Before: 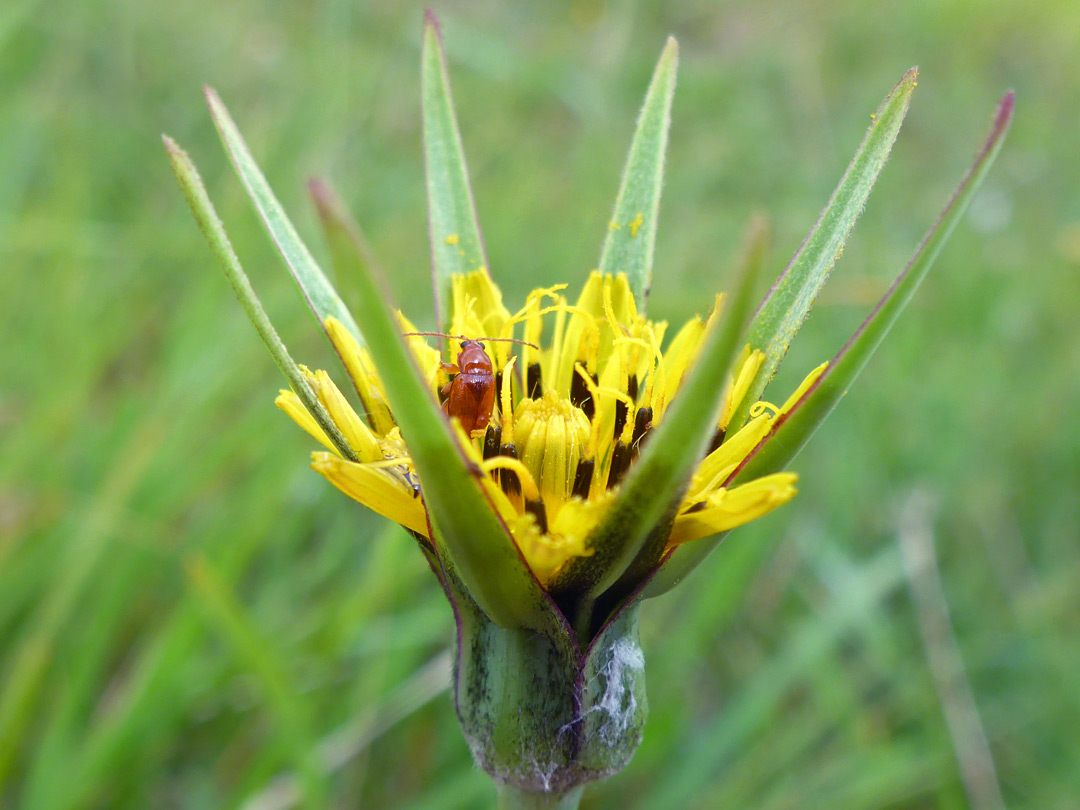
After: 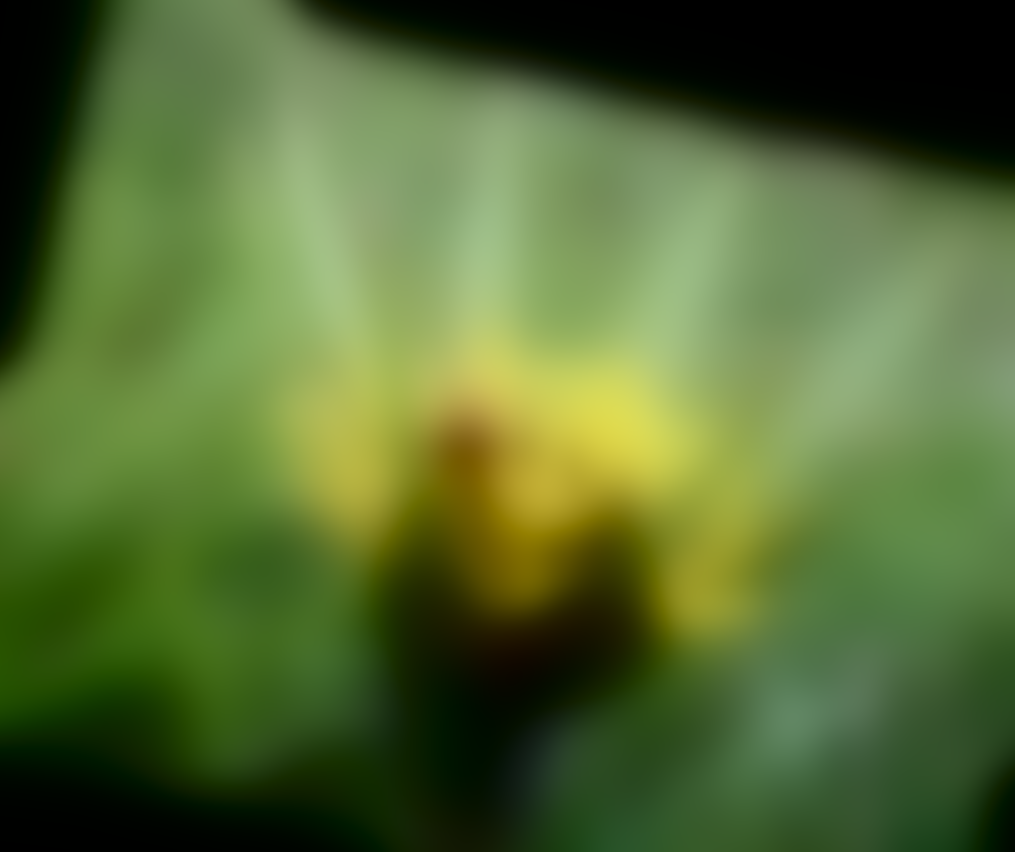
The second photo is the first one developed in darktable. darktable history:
lowpass: radius 31.92, contrast 1.72, brightness -0.98, saturation 0.94
crop and rotate: left 7.196%, top 4.574%, right 10.605%, bottom 13.178%
rotate and perspective: rotation 13.27°, automatic cropping off
